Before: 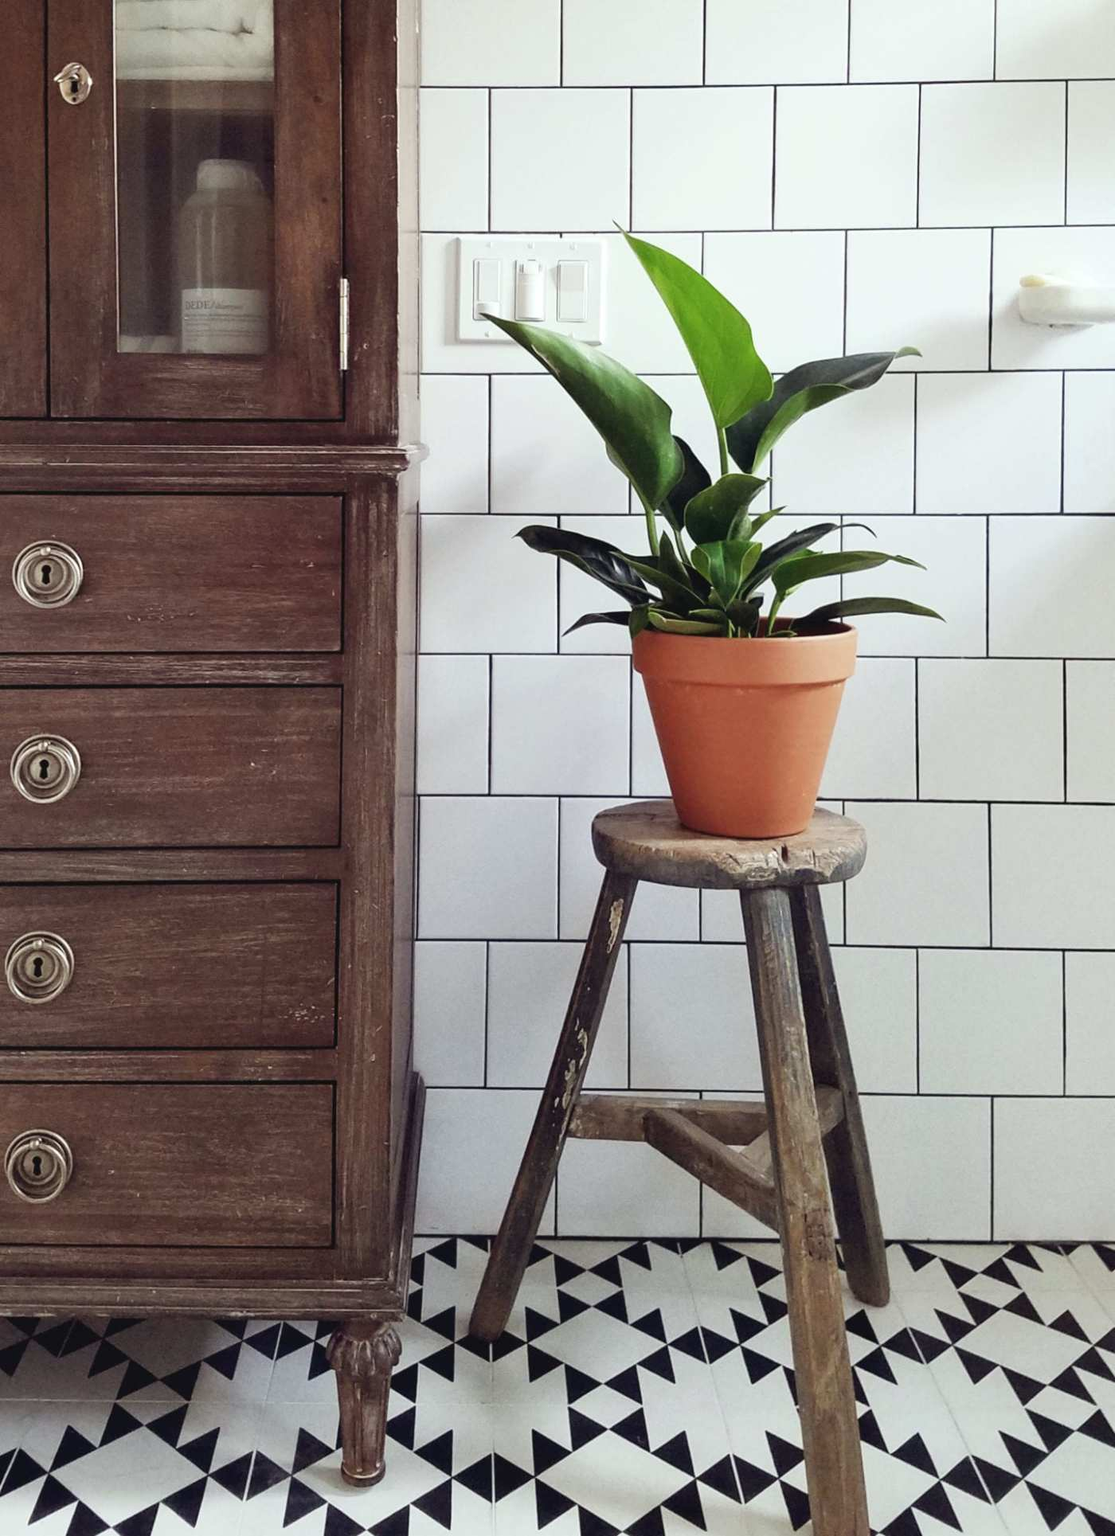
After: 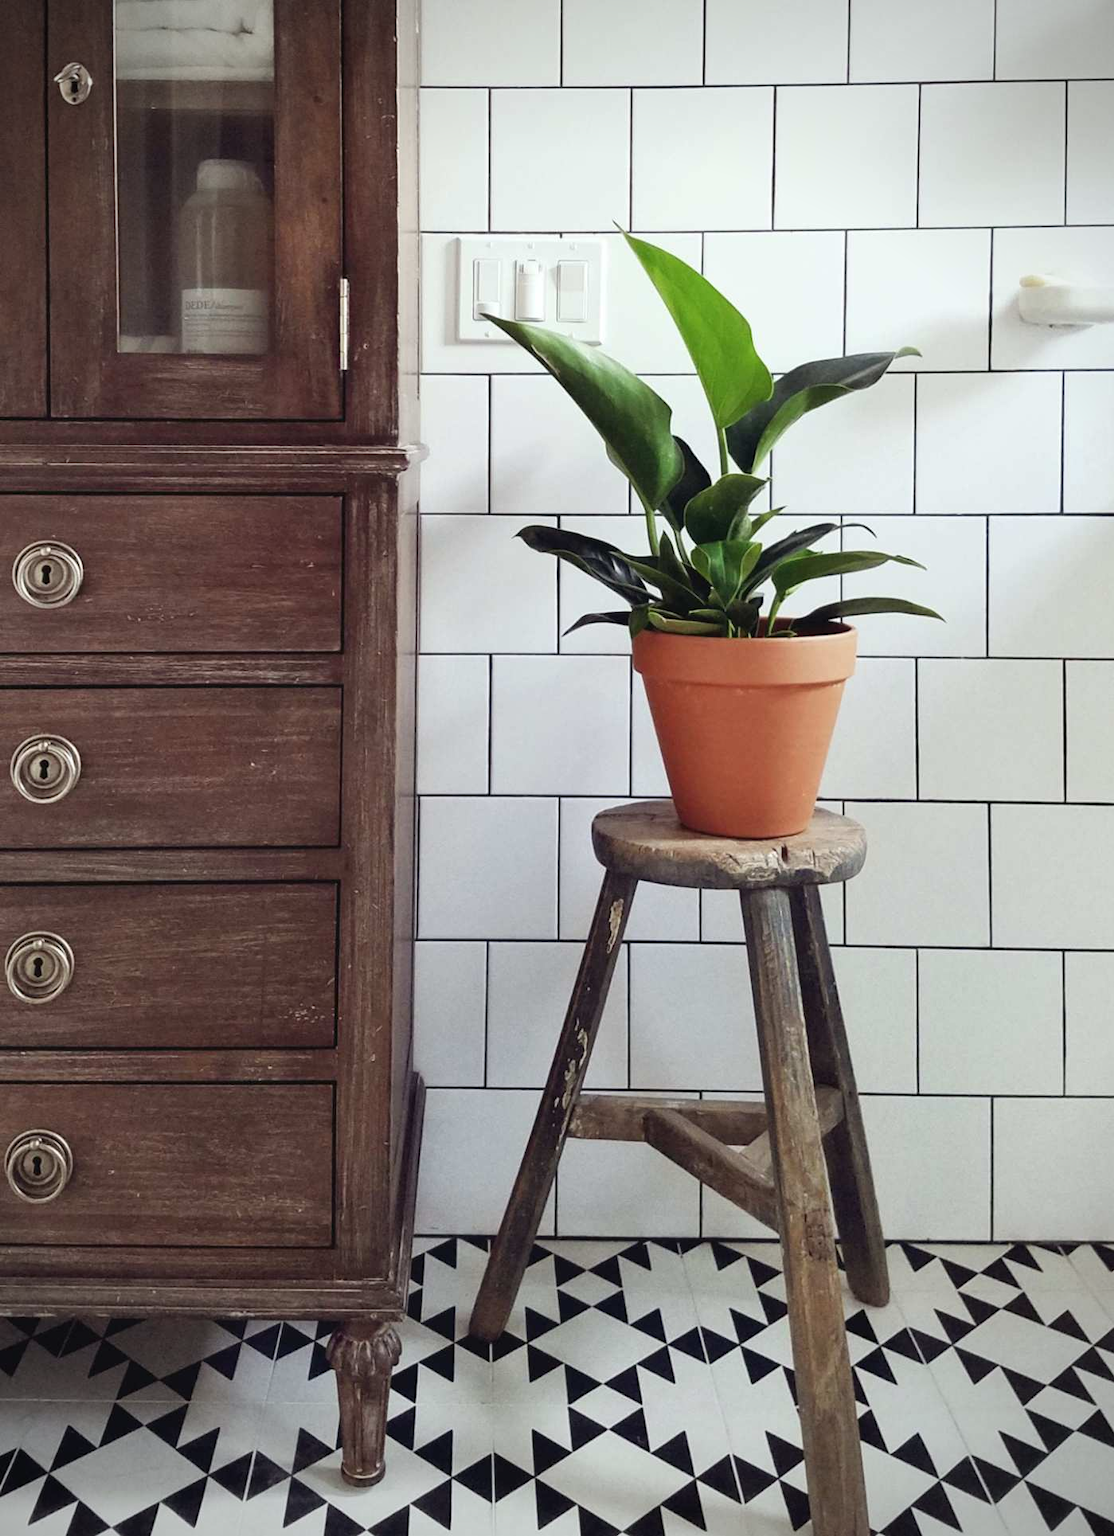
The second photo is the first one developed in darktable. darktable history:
vignetting: fall-off radius 45.89%
